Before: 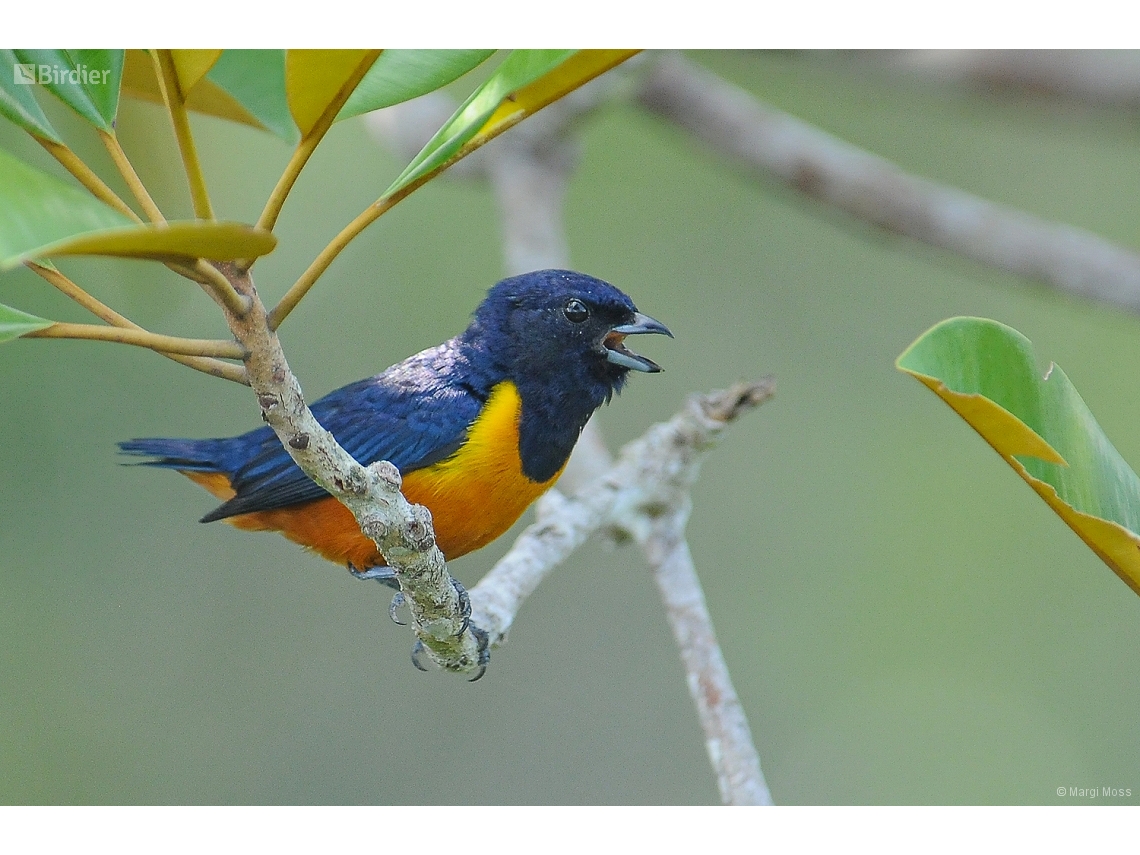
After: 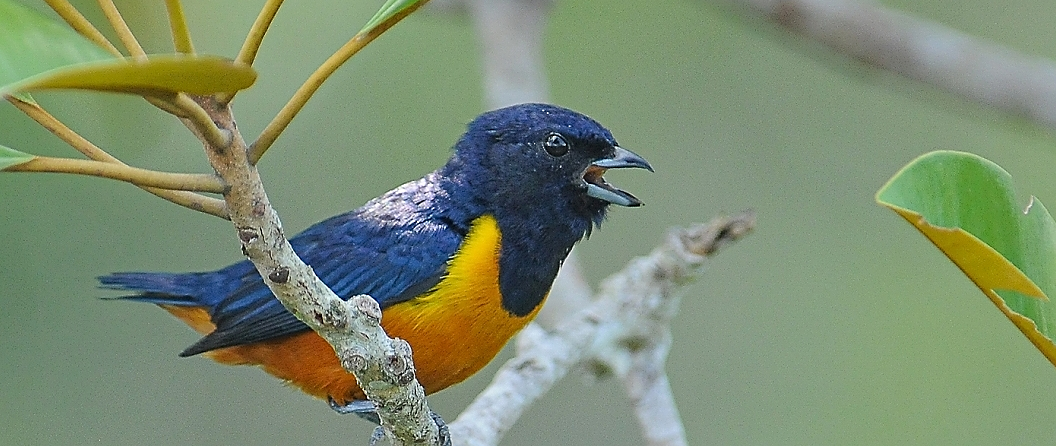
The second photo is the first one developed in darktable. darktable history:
crop: left 1.833%, top 19.421%, right 4.793%, bottom 28.306%
sharpen: on, module defaults
